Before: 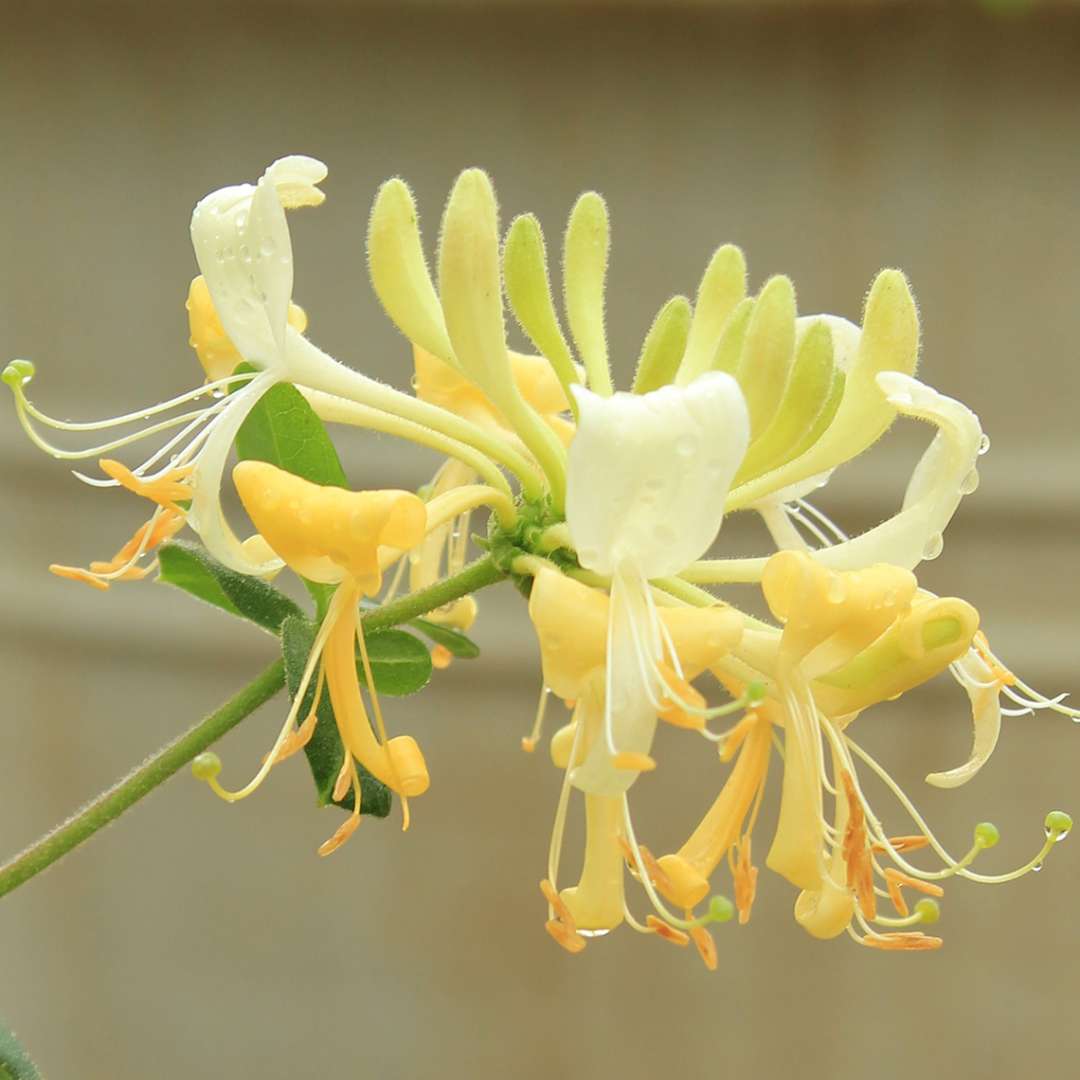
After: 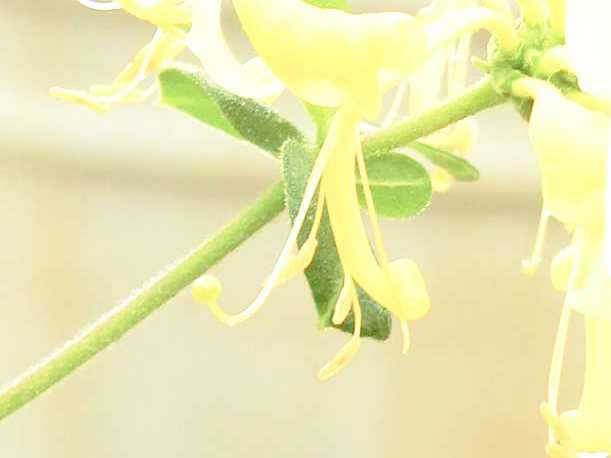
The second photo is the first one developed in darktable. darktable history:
base curve: curves: ch0 [(0, 0) (0.028, 0.03) (0.121, 0.232) (0.46, 0.748) (0.859, 0.968) (1, 1)], preserve colors none
tone curve: curves: ch0 [(0, 0) (0.004, 0.008) (0.077, 0.156) (0.169, 0.29) (0.774, 0.774) (1, 1)], preserve colors none
exposure: exposure 0.201 EV, compensate highlight preservation false
crop: top 44.25%, right 43.387%, bottom 13.252%
tone equalizer: -8 EV -0.767 EV, -7 EV -0.692 EV, -6 EV -0.62 EV, -5 EV -0.421 EV, -3 EV 0.367 EV, -2 EV 0.6 EV, -1 EV 0.685 EV, +0 EV 0.725 EV
